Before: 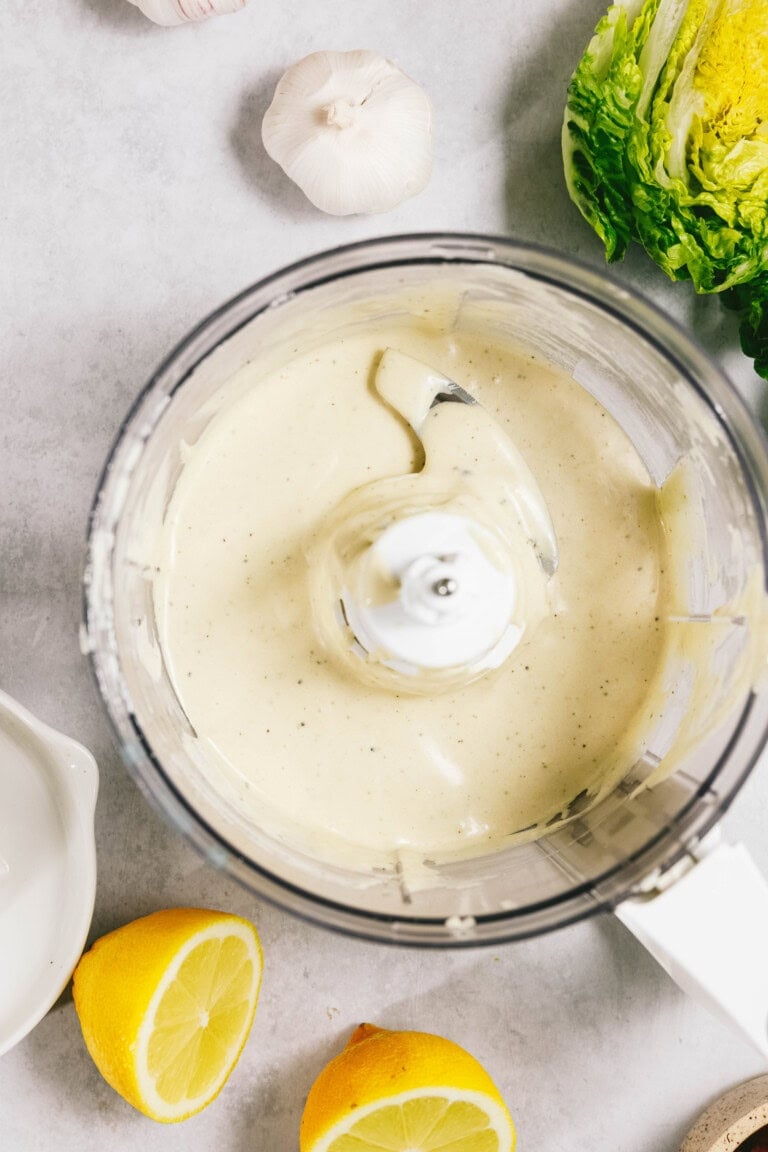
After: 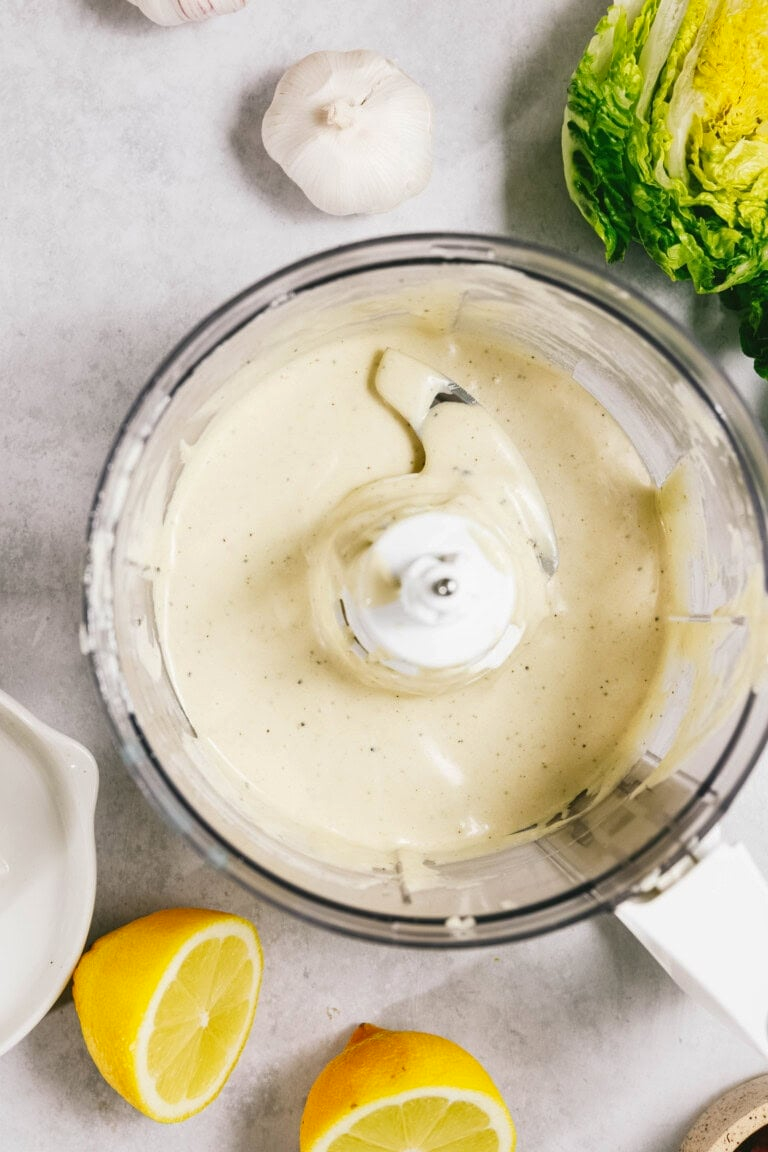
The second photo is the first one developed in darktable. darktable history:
shadows and highlights: shadows 37.25, highlights -27.31, soften with gaussian
